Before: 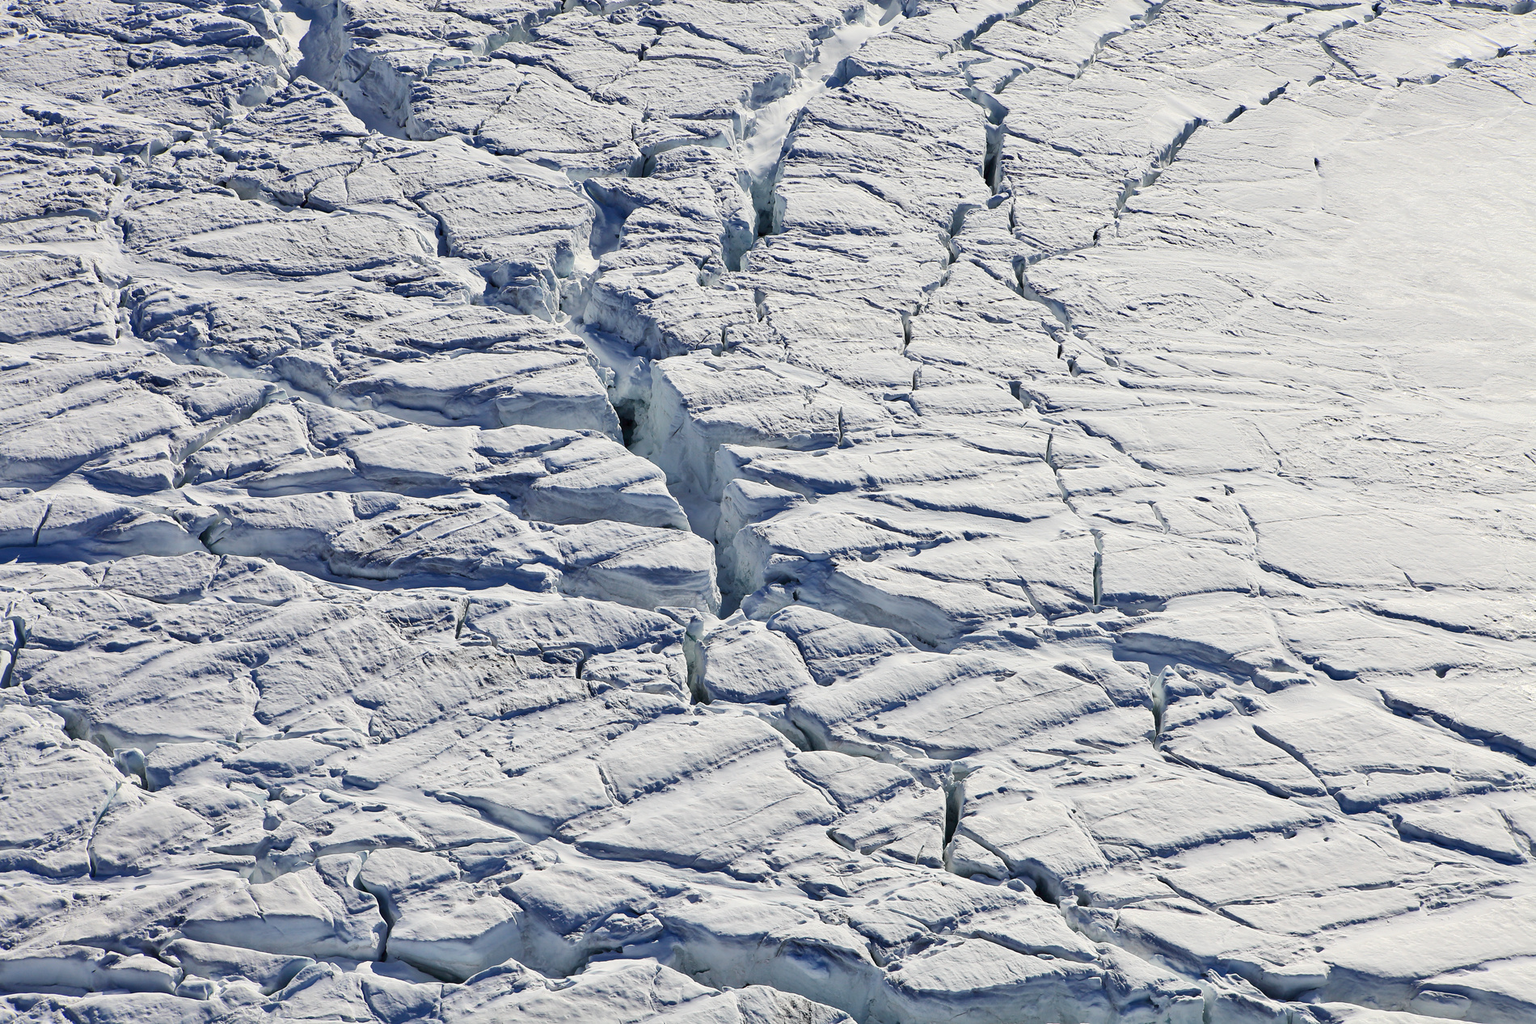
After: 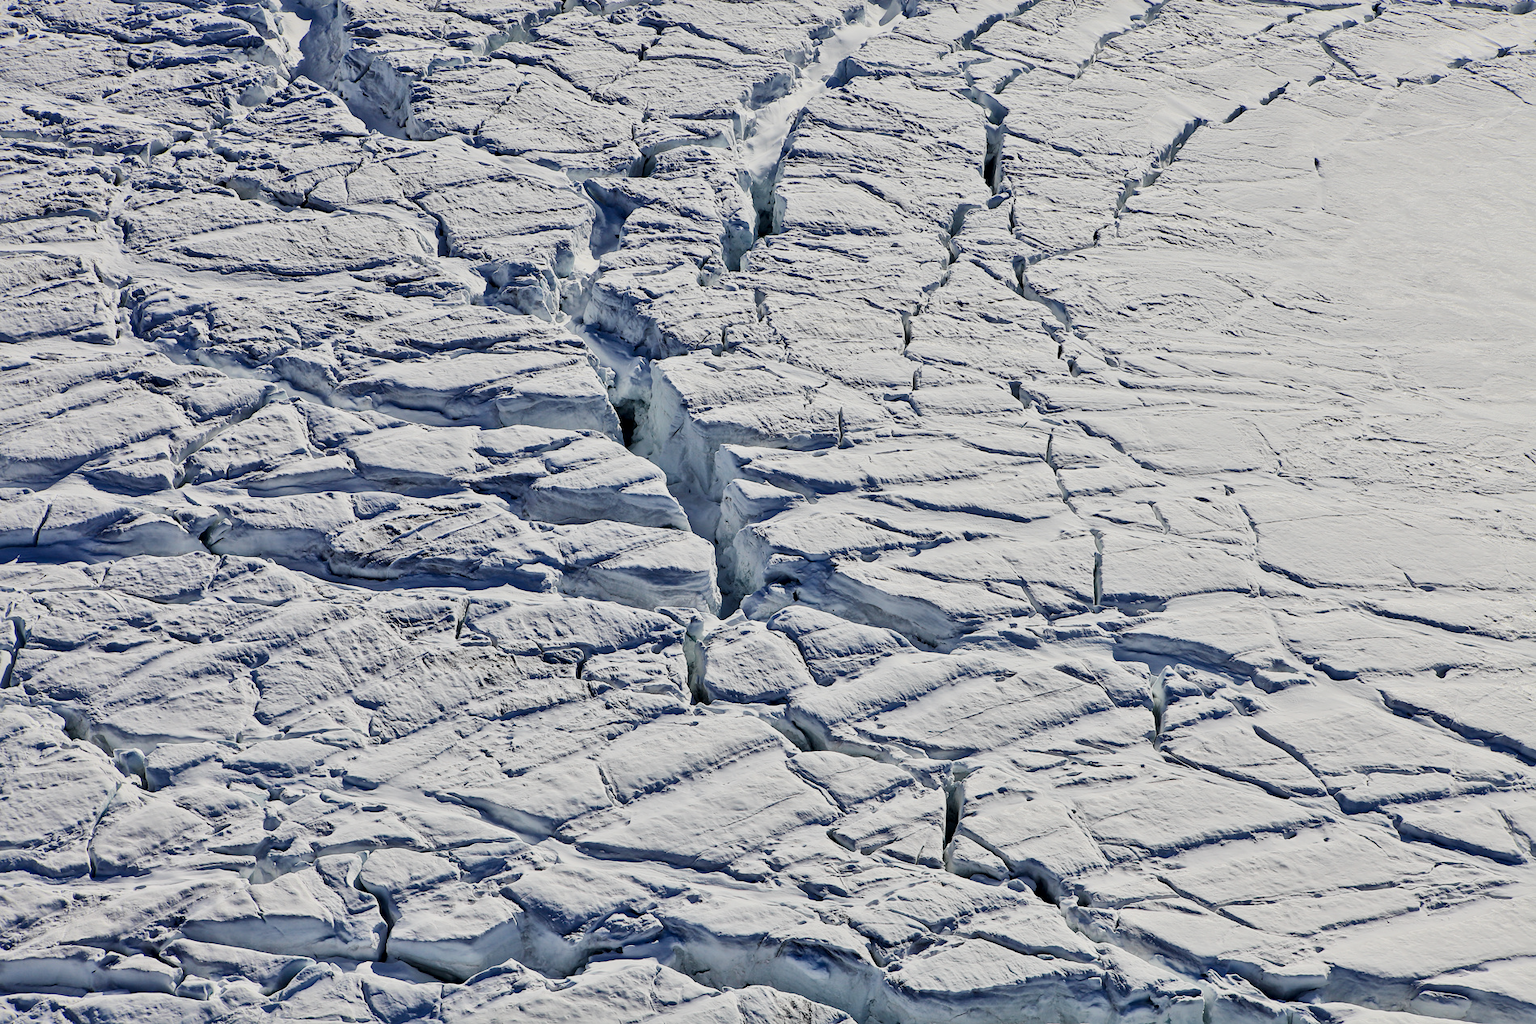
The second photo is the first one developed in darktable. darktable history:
filmic rgb: black relative exposure -7.65 EV, white relative exposure 4.56 EV, hardness 3.61, contrast 1.05
local contrast: mode bilateral grid, contrast 20, coarseness 19, detail 163%, midtone range 0.2
